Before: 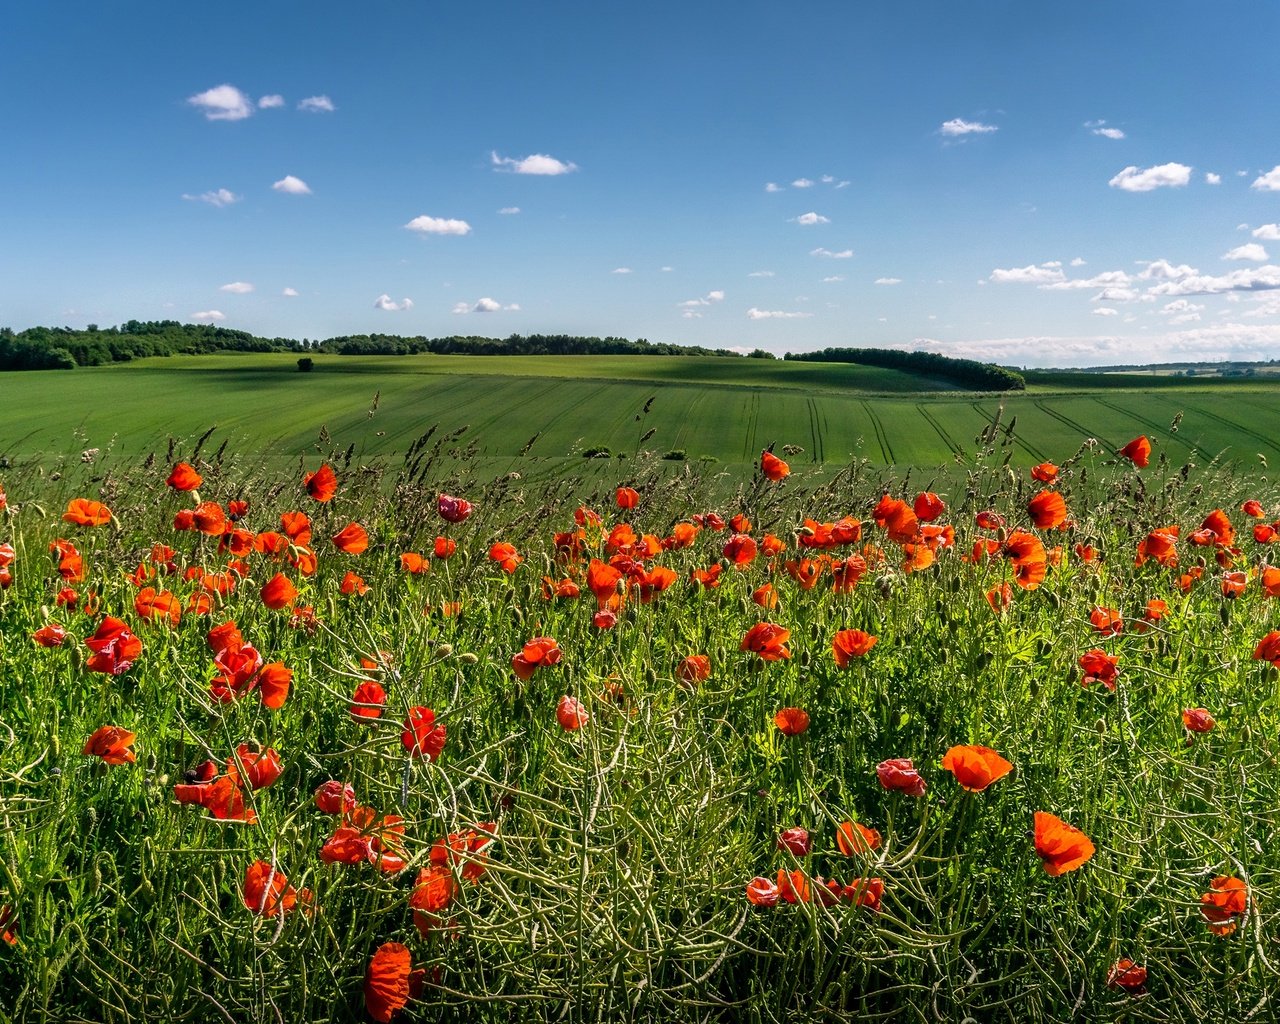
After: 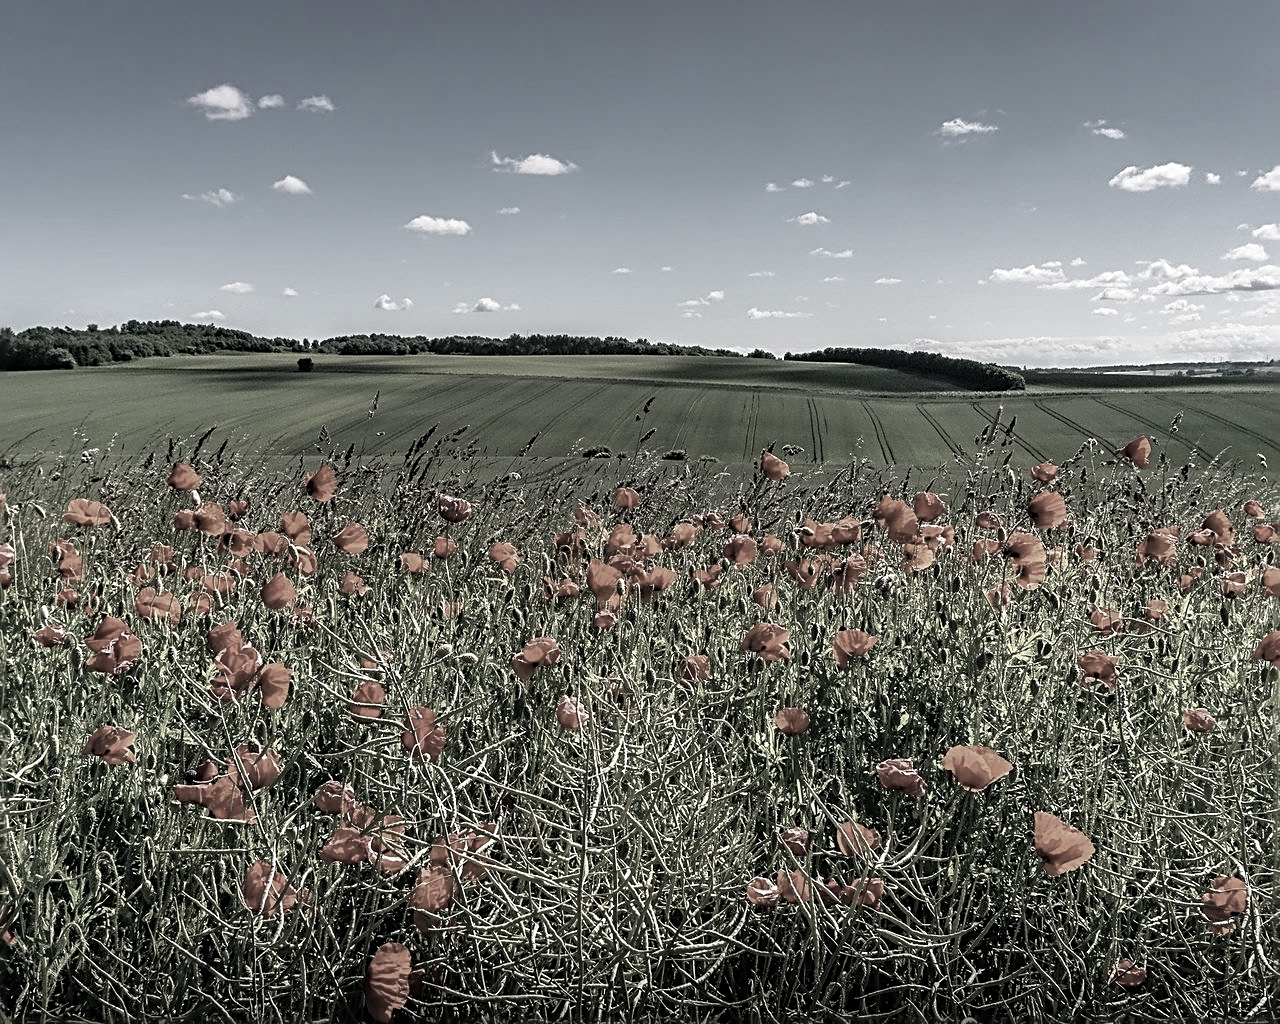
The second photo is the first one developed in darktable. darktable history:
color correction: highlights b* -0.051, saturation 0.202
sharpen: radius 2.532, amount 0.624
